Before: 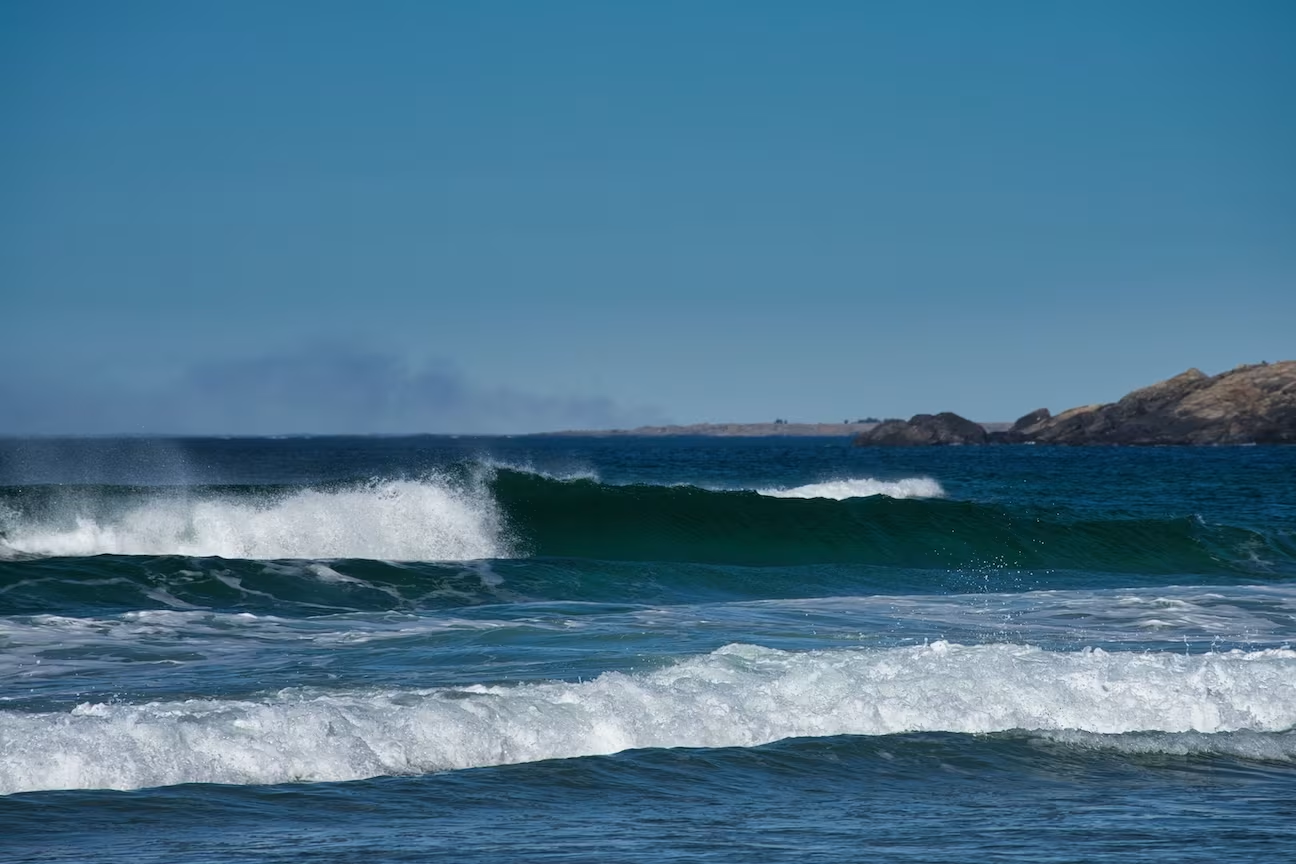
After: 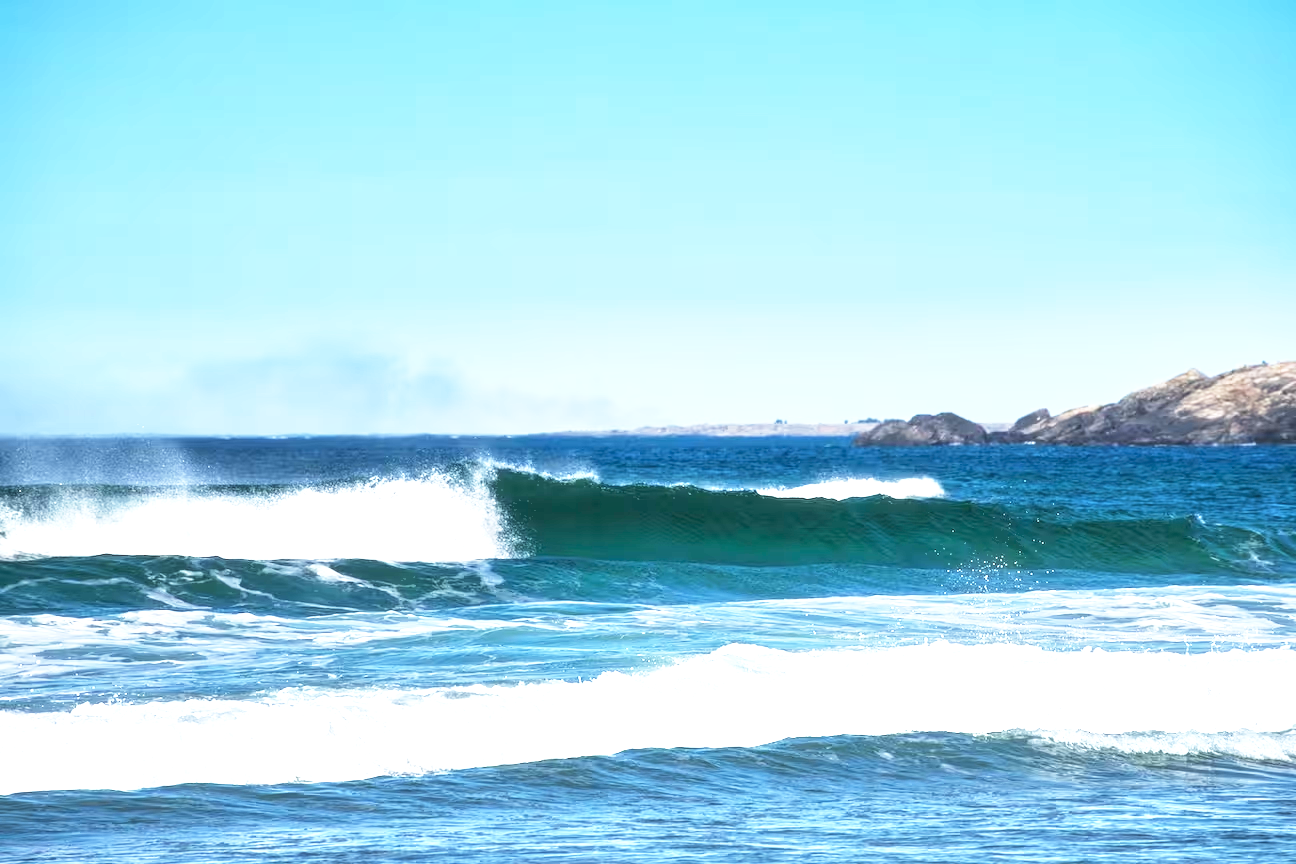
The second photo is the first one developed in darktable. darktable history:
base curve: curves: ch0 [(0, 0) (0.579, 0.807) (1, 1)], preserve colors none
haze removal: strength -0.05
exposure: black level correction 0, exposure 1.741 EV, compensate exposure bias true, compensate highlight preservation false
local contrast: on, module defaults
